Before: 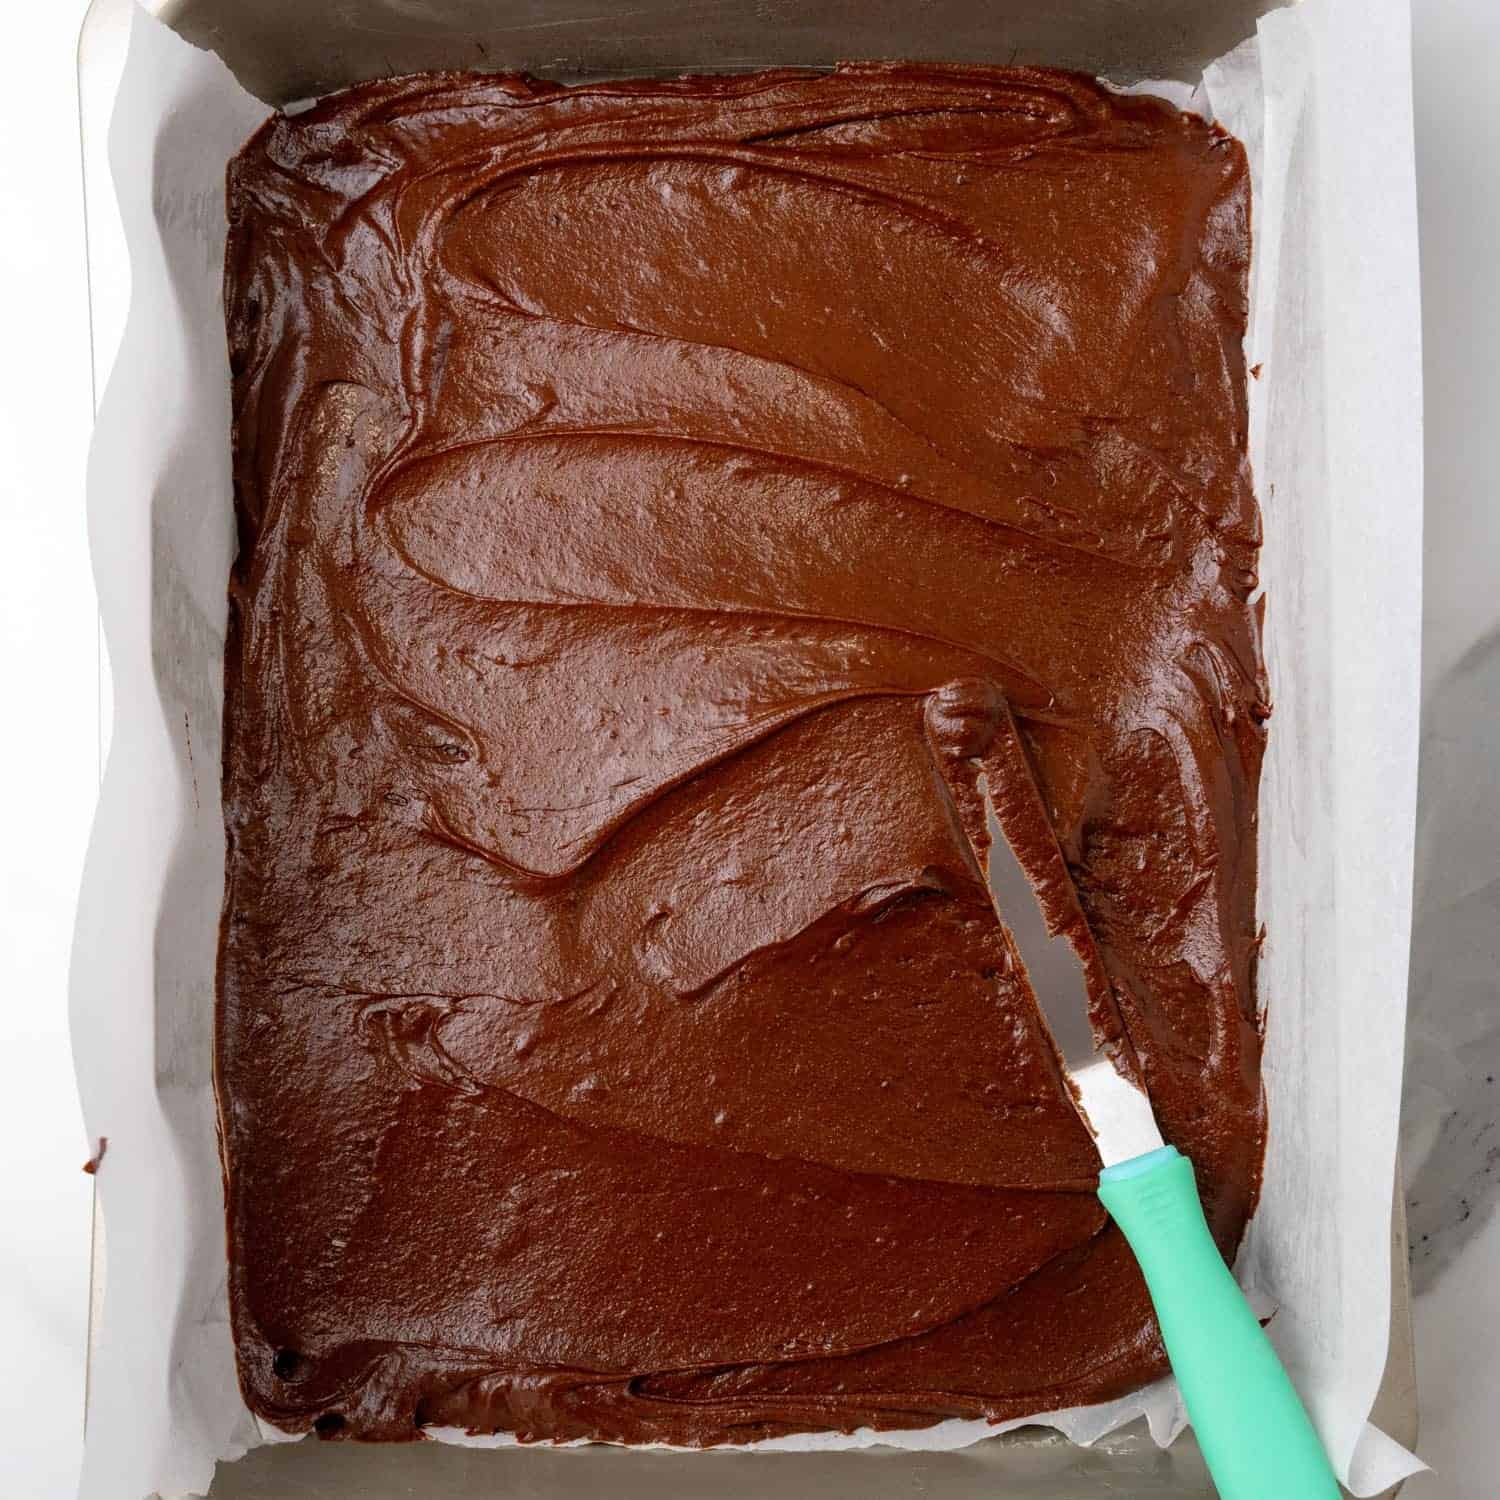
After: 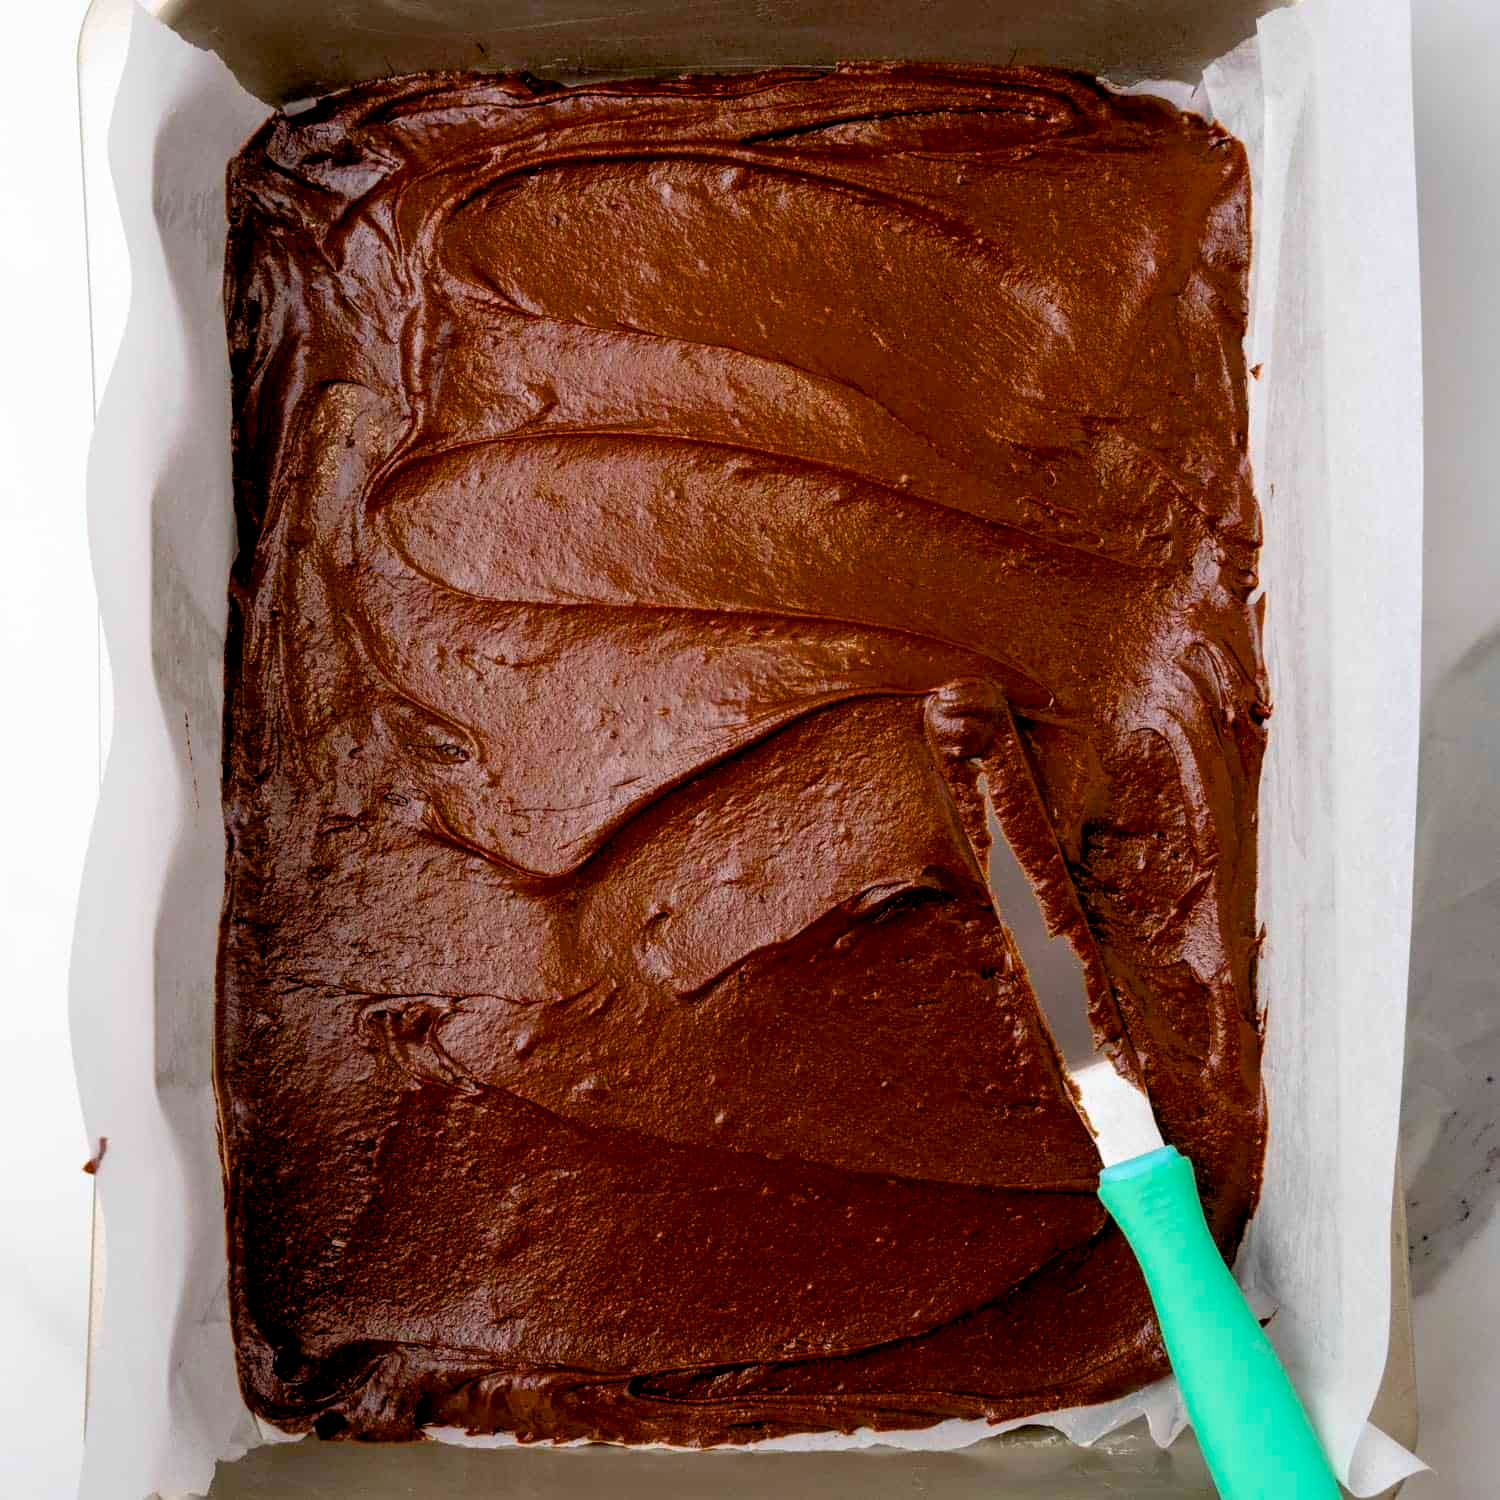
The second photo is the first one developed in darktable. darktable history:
color balance rgb: global offset › luminance -0.841%, perceptual saturation grading › global saturation 30.059%, global vibrance 20%
